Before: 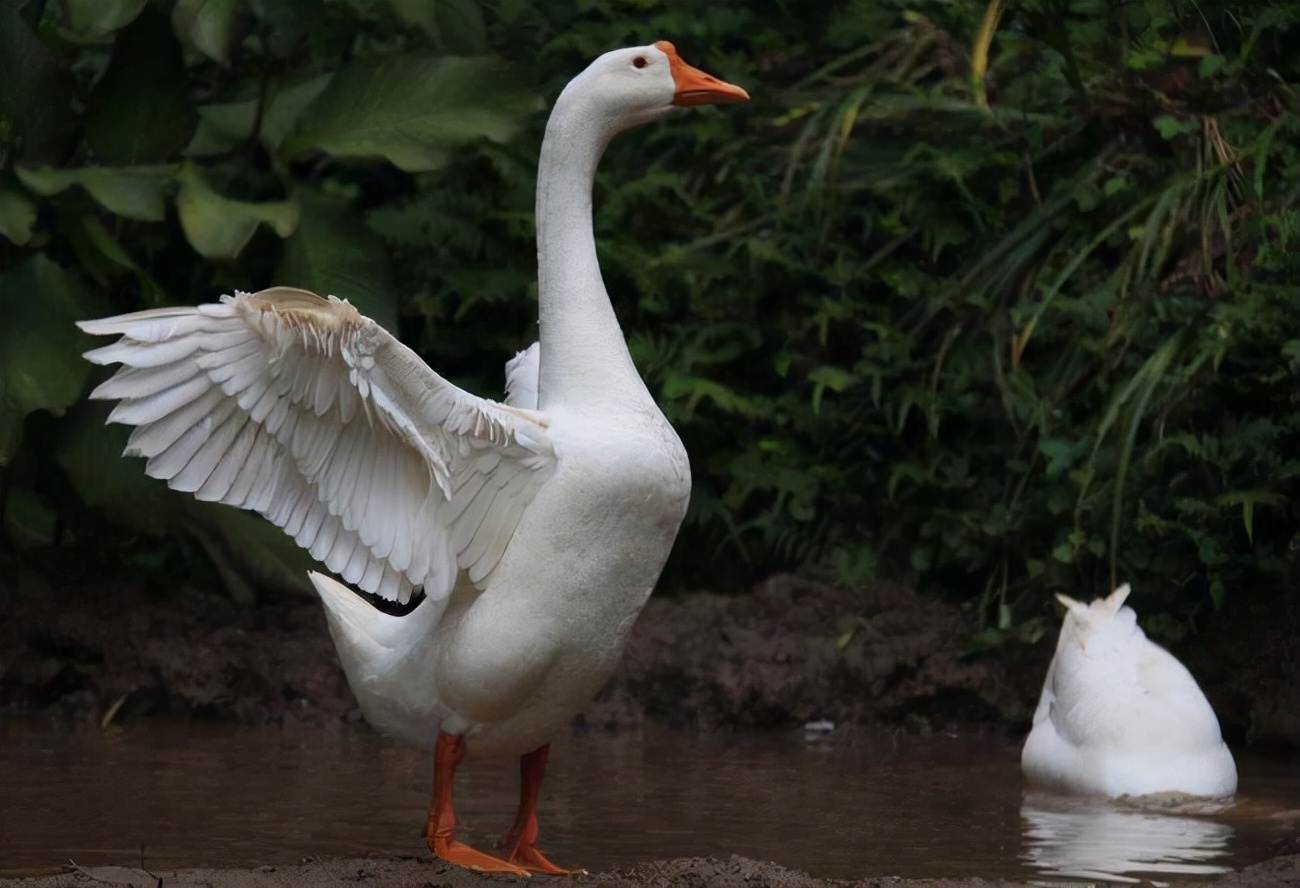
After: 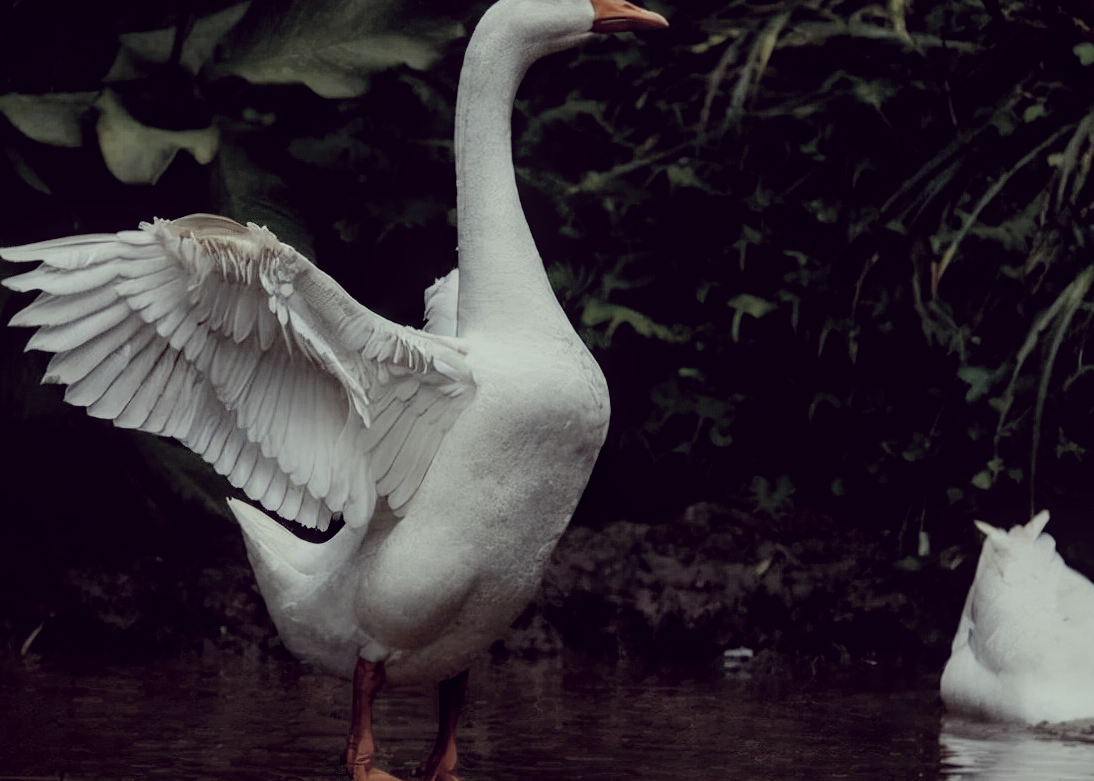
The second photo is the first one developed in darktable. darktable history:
crop: left 6.242%, top 8.262%, right 9.532%, bottom 3.676%
color correction: highlights a* -20.21, highlights b* 20.25, shadows a* 19.32, shadows b* -19.95, saturation 0.377
filmic rgb: black relative exposure -7.77 EV, white relative exposure 4.42 EV, threshold 5.99 EV, target black luminance 0%, hardness 3.76, latitude 50.65%, contrast 1.067, highlights saturation mix 8.65%, shadows ↔ highlights balance -0.274%, add noise in highlights 0, preserve chrominance no, color science v4 (2020), enable highlight reconstruction true
local contrast: on, module defaults
